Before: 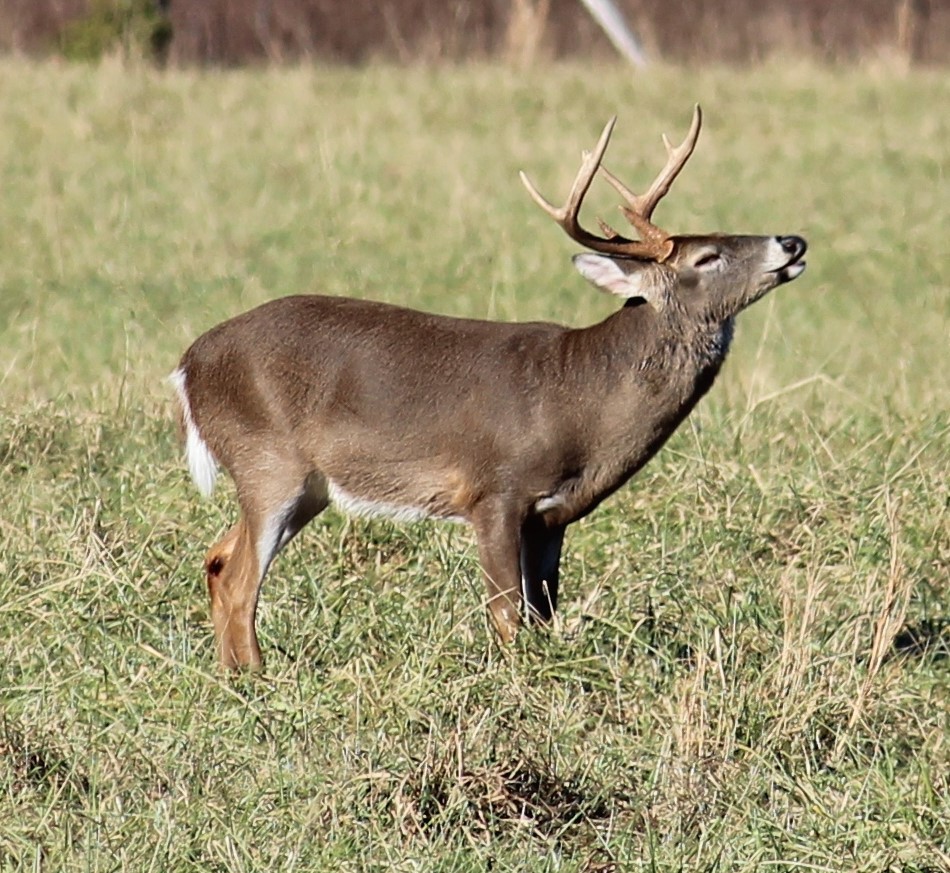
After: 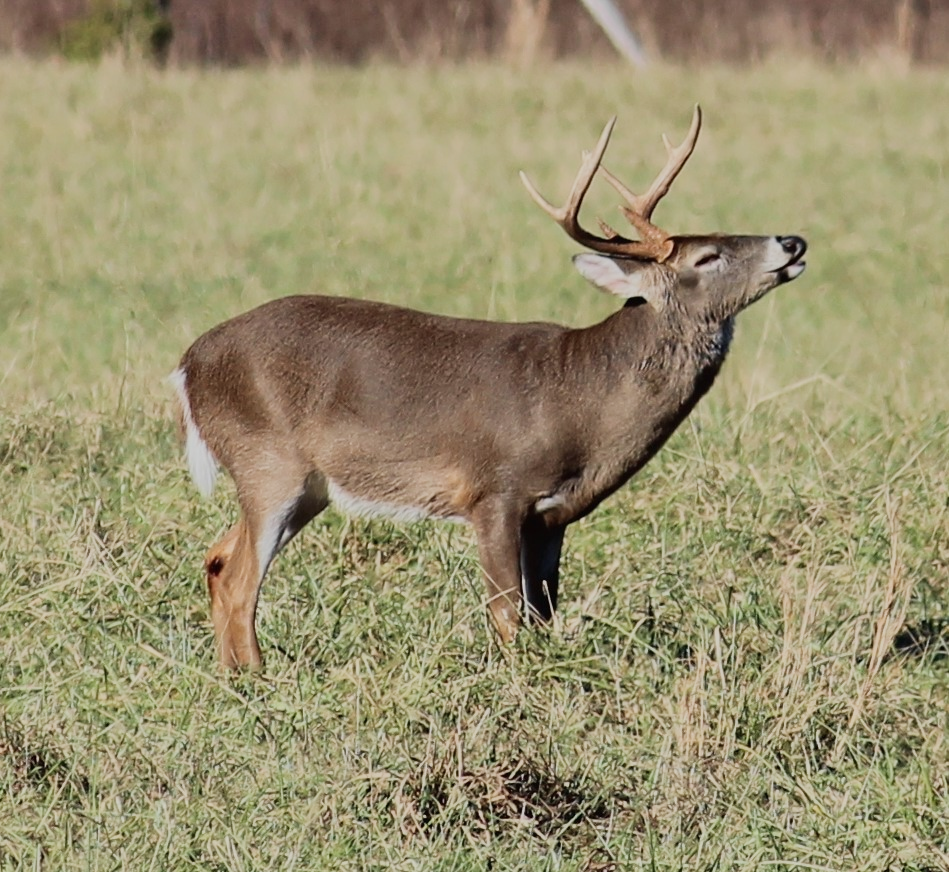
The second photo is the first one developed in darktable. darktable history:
filmic rgb: black relative exposure -16 EV, white relative exposure 4.96 EV, threshold 5.95 EV, hardness 6.19, preserve chrominance RGB euclidean norm, color science v5 (2021), contrast in shadows safe, contrast in highlights safe, enable highlight reconstruction true
crop and rotate: left 0.073%, bottom 0.013%
